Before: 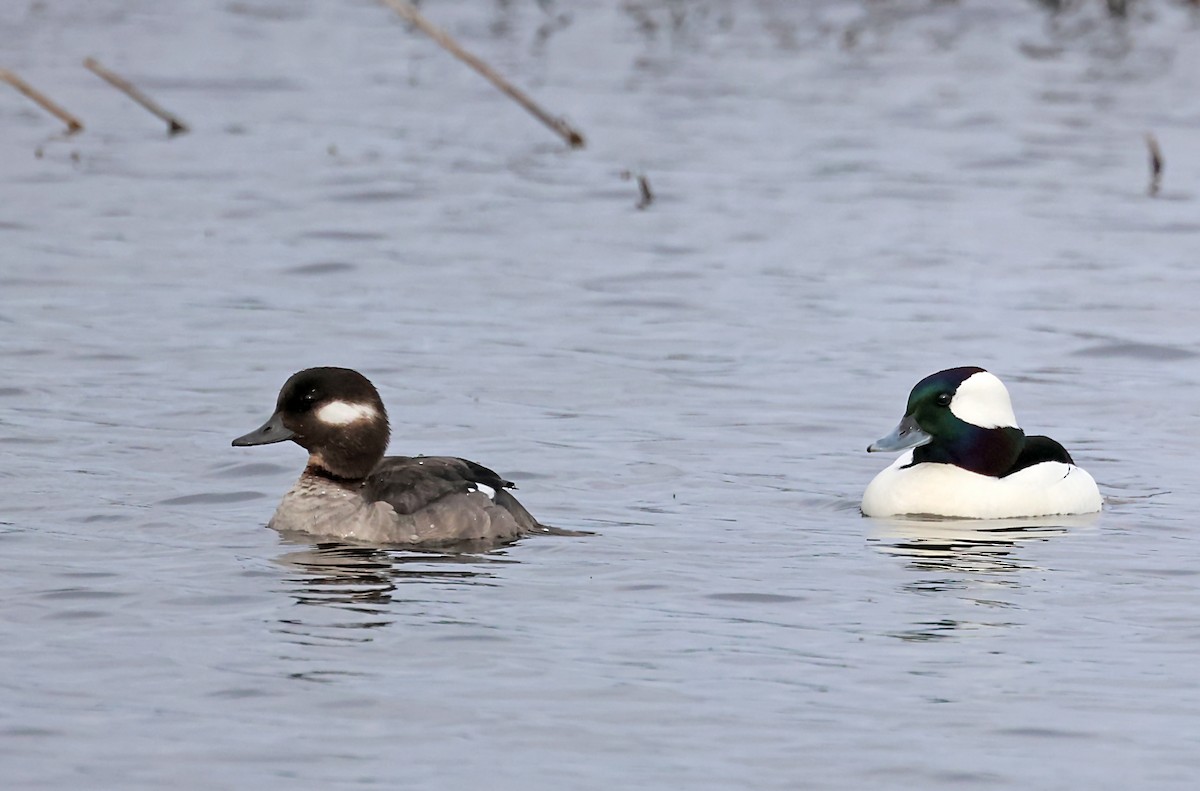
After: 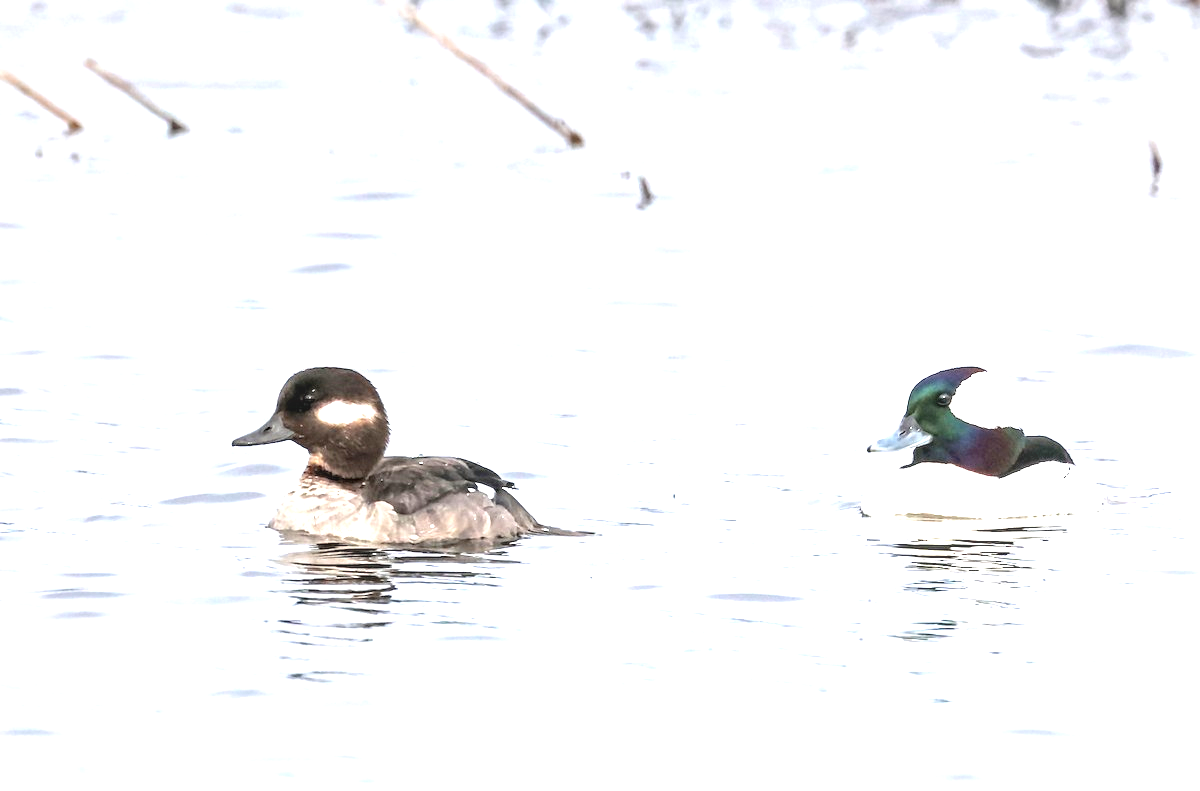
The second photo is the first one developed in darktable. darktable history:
exposure: black level correction 0, exposure 1.7 EV, compensate exposure bias true, compensate highlight preservation false
white balance: red 1, blue 1
local contrast: on, module defaults
